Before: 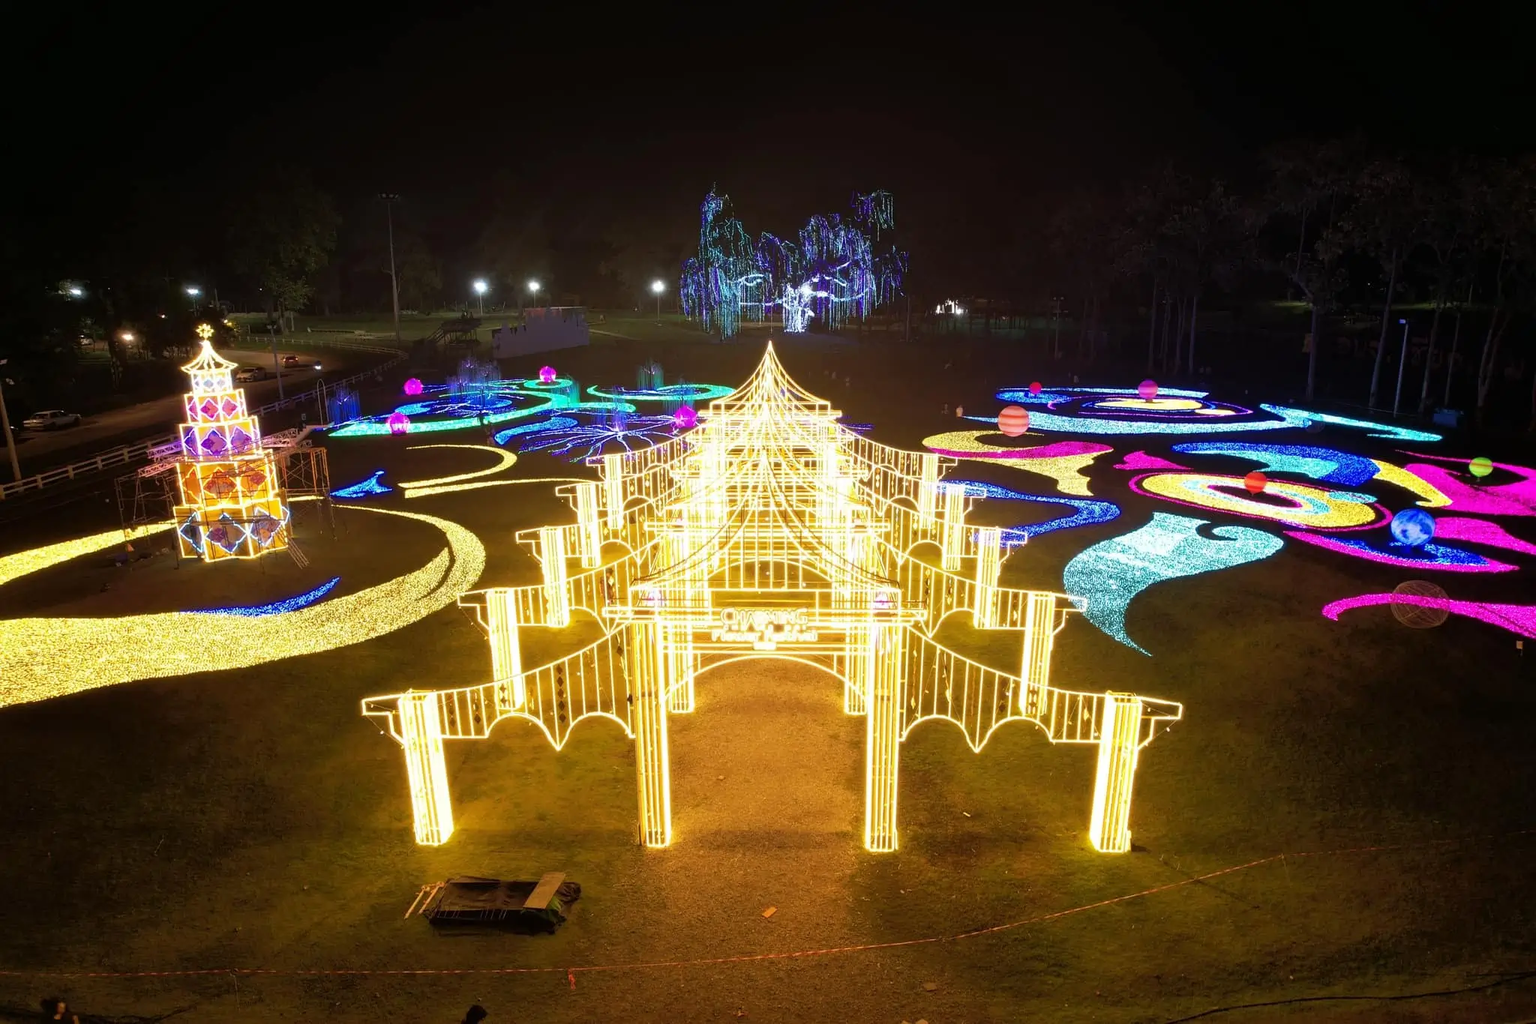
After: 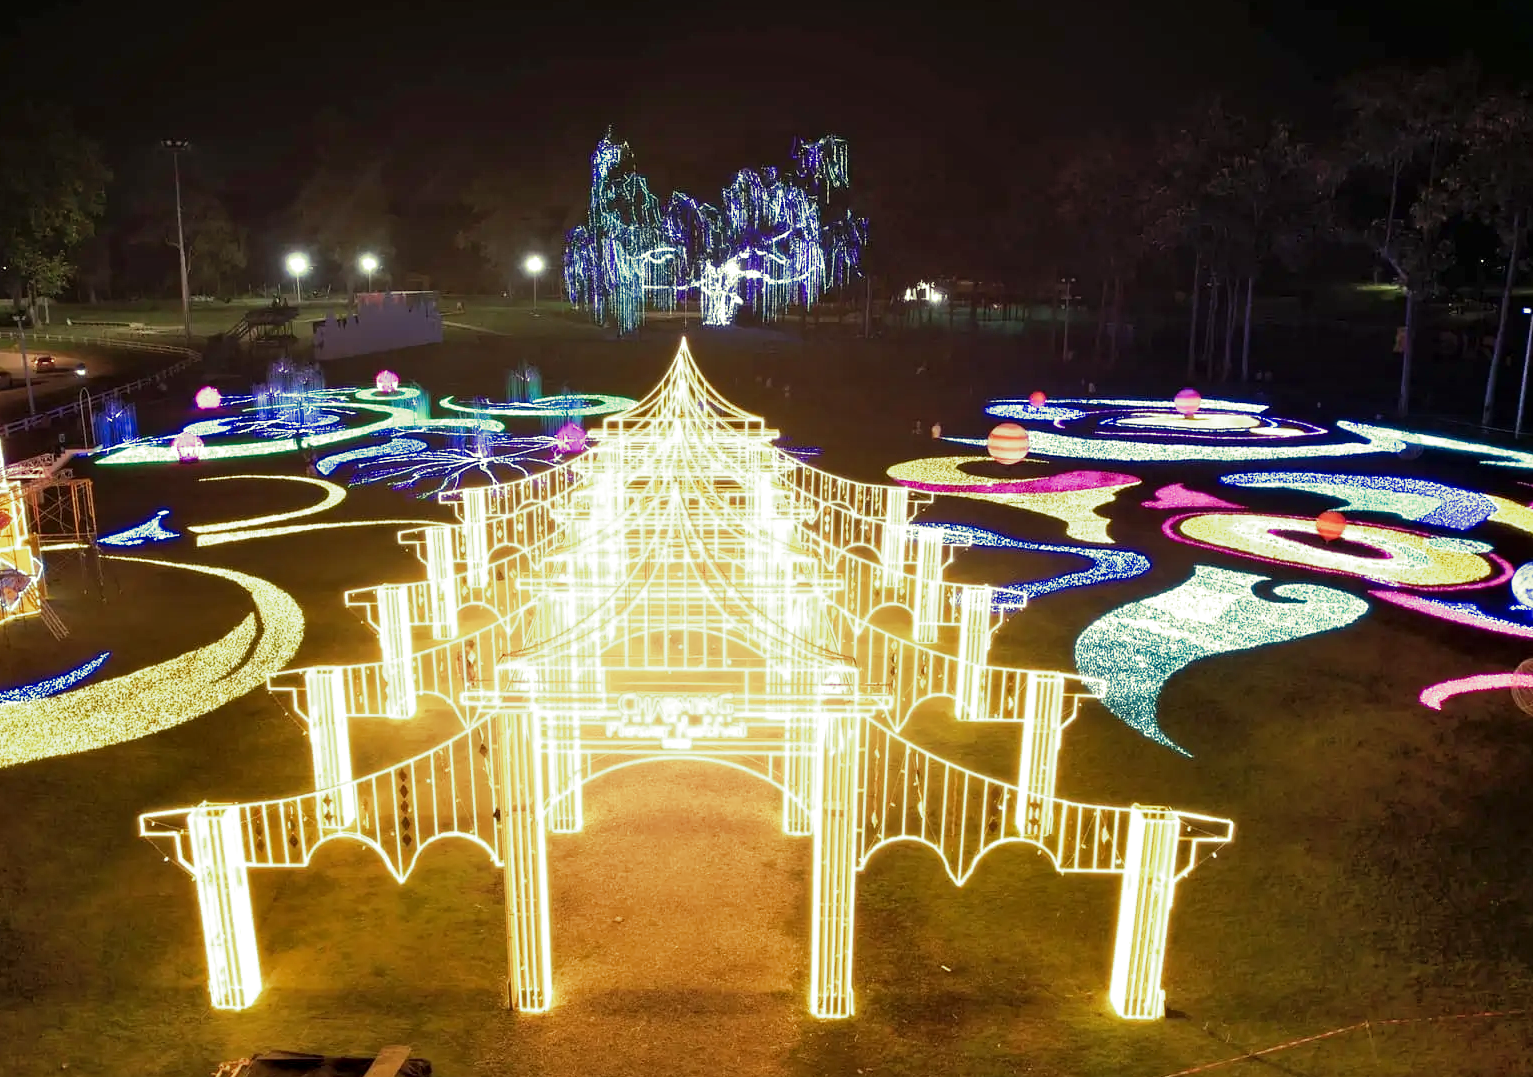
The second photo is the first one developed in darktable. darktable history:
split-toning: shadows › hue 290.82°, shadows › saturation 0.34, highlights › saturation 0.38, balance 0, compress 50%
crop: left 16.768%, top 8.653%, right 8.362%, bottom 12.485%
shadows and highlights: highlights 70.7, soften with gaussian
contrast equalizer: octaves 7, y [[0.6 ×6], [0.55 ×6], [0 ×6], [0 ×6], [0 ×6]], mix 0.3
